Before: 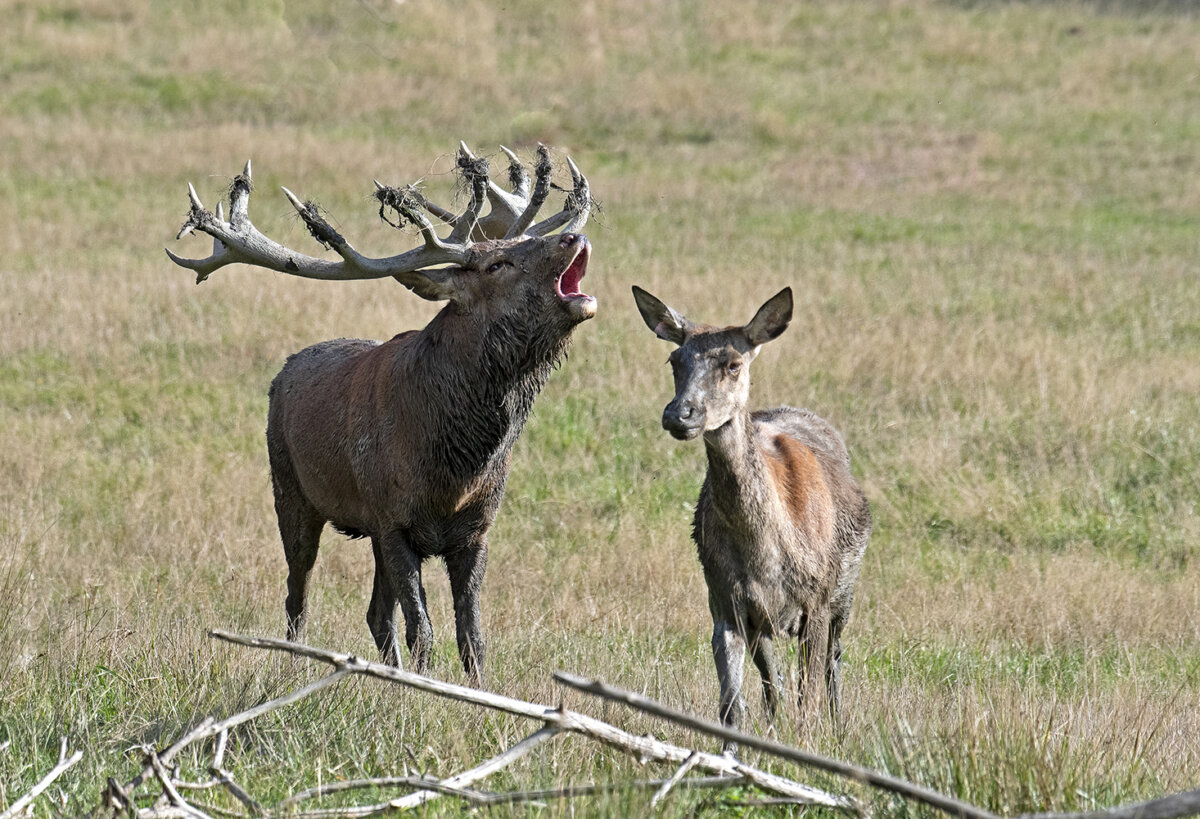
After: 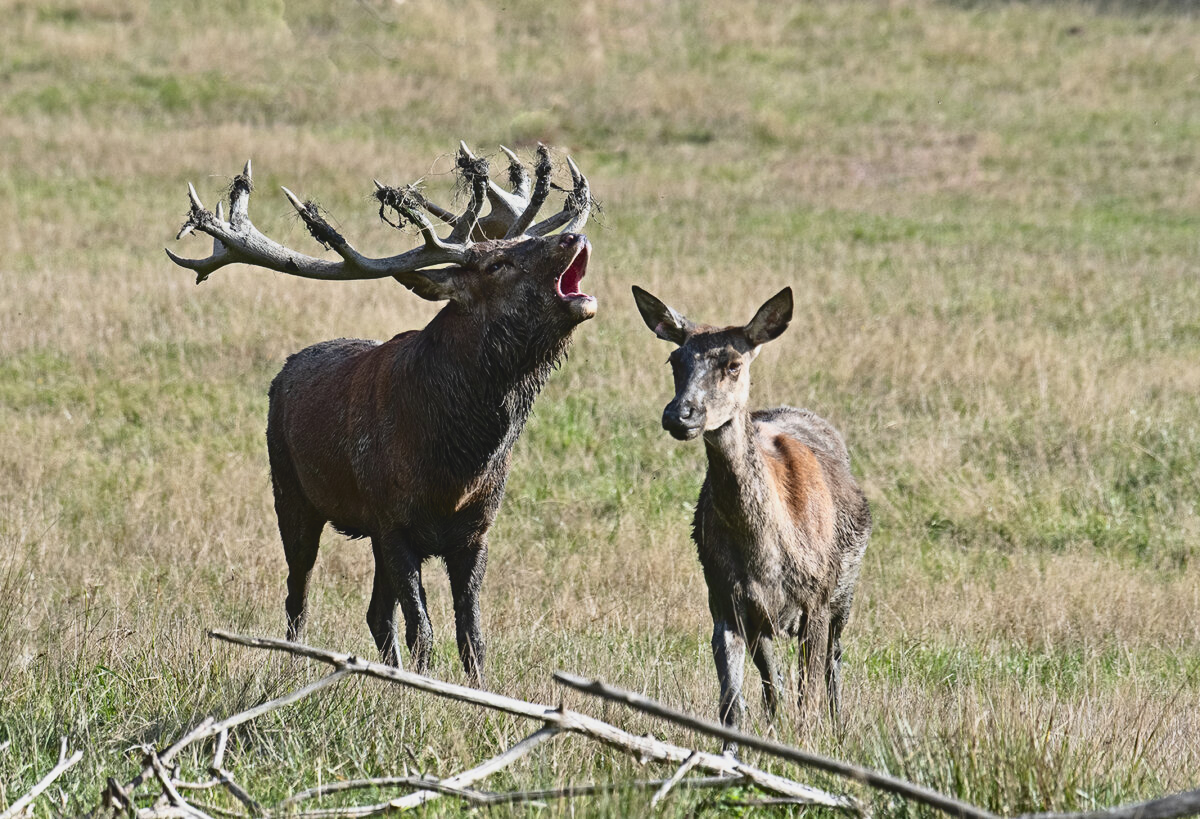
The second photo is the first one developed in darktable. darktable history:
tone curve: curves: ch0 [(0, 0.072) (0.249, 0.176) (0.518, 0.489) (0.832, 0.854) (1, 0.948)], color space Lab, independent channels, preserve colors none
